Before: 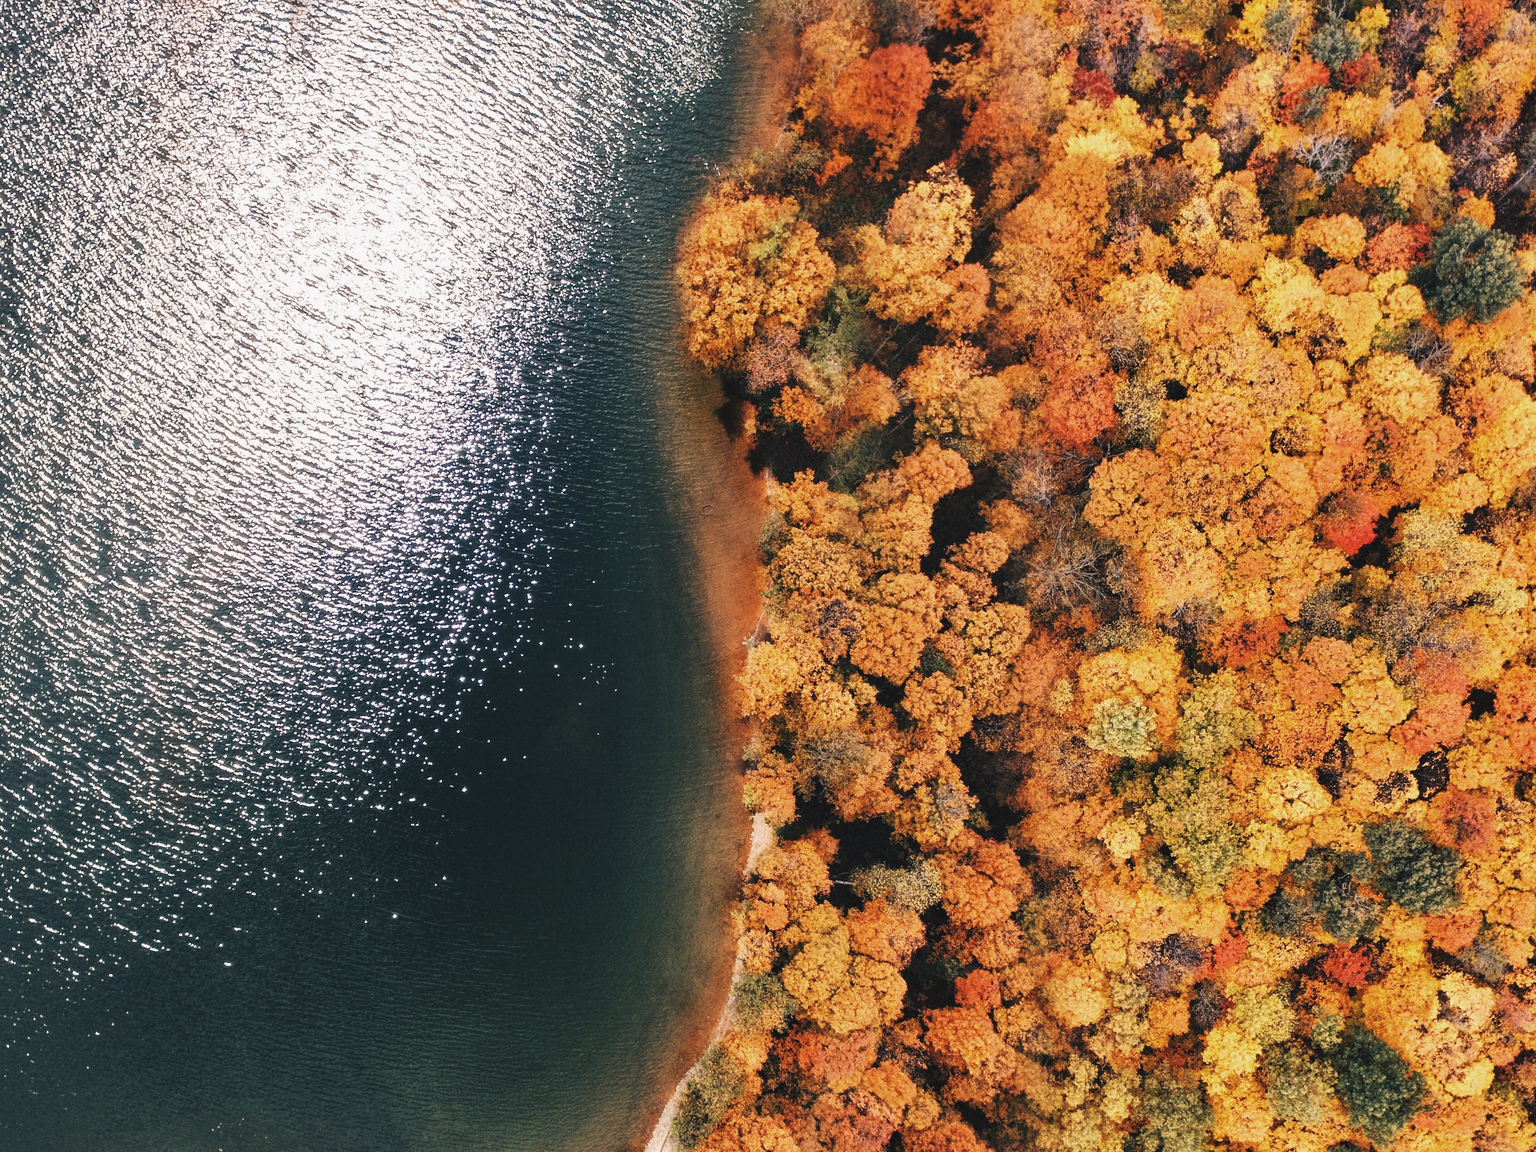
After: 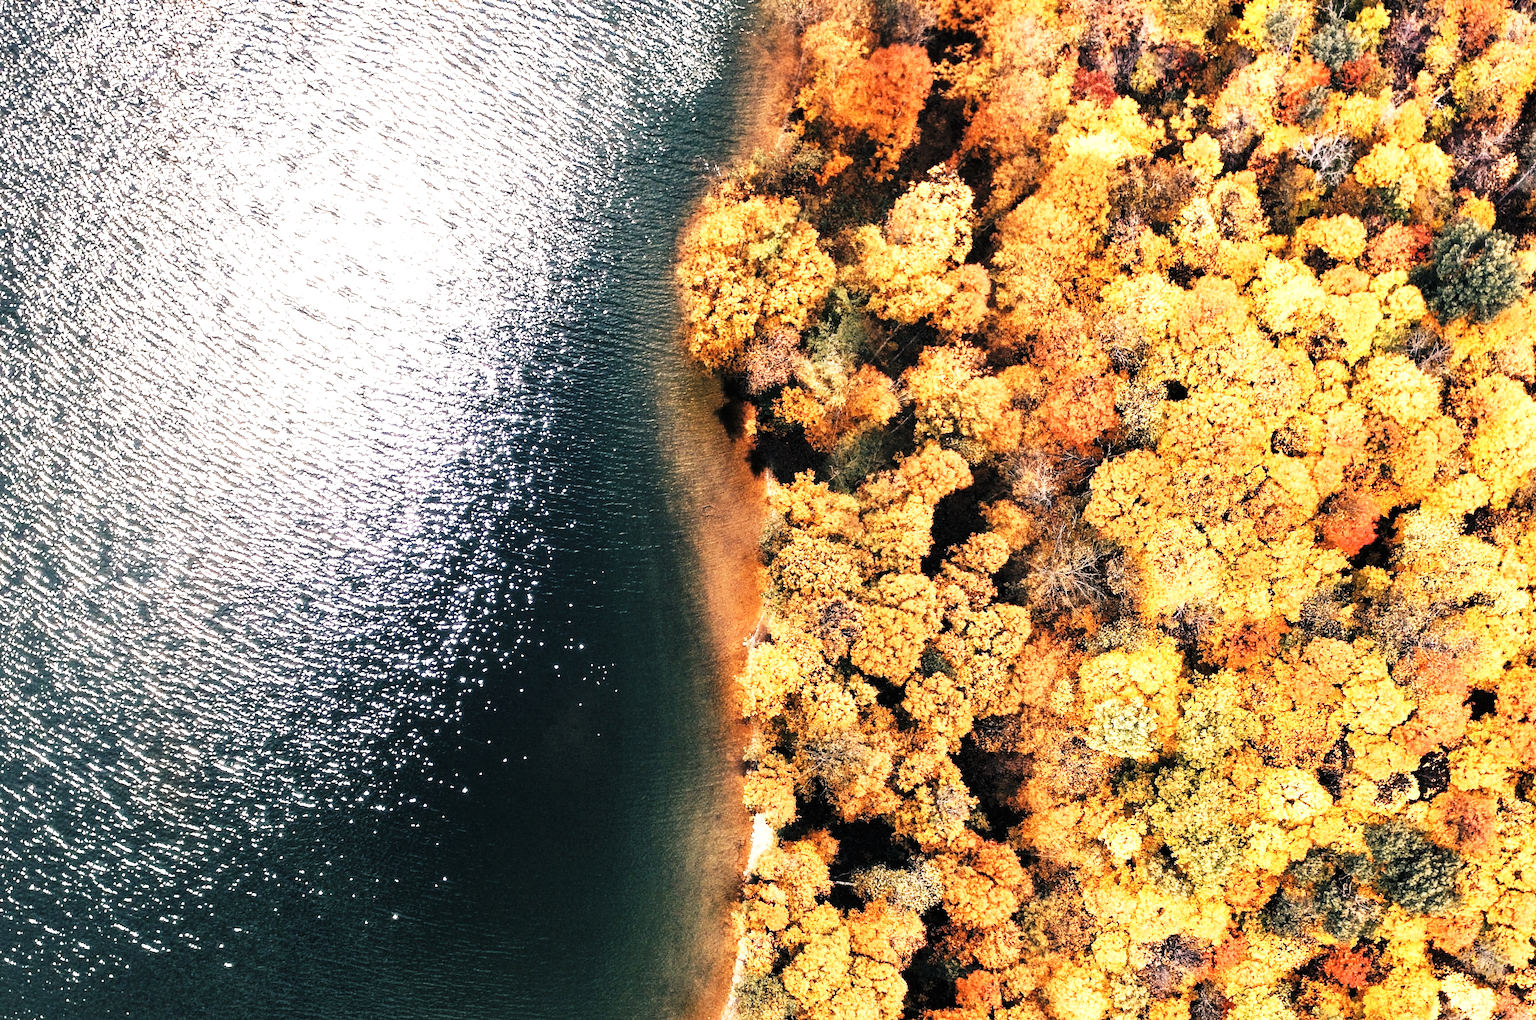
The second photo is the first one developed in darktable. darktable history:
base curve: curves: ch0 [(0, 0) (0.012, 0.01) (0.073, 0.168) (0.31, 0.711) (0.645, 0.957) (1, 1)], preserve colors none
crop and rotate: top 0%, bottom 11.49%
levels: levels [0.029, 0.545, 0.971]
exposure: compensate highlight preservation false
